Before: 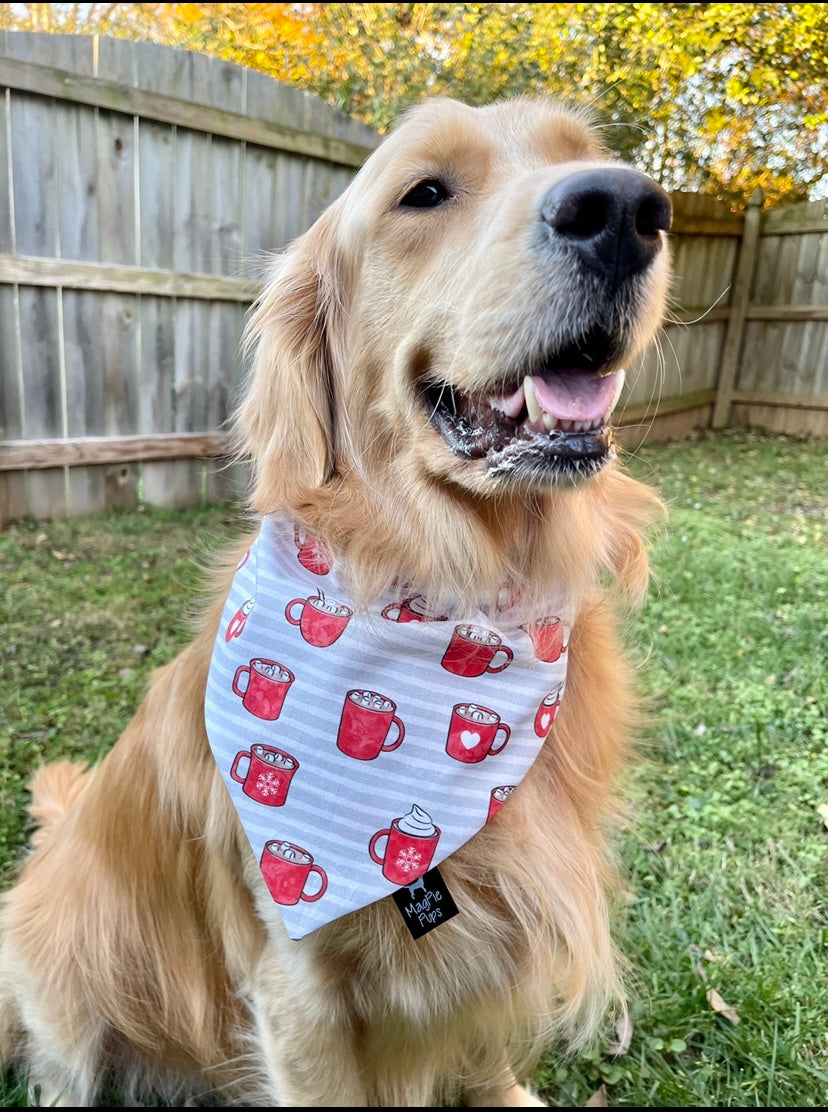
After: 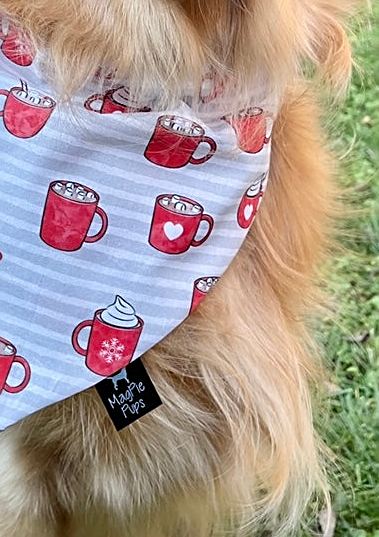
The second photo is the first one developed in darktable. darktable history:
sharpen: on, module defaults
crop: left 35.976%, top 45.819%, right 18.162%, bottom 5.807%
